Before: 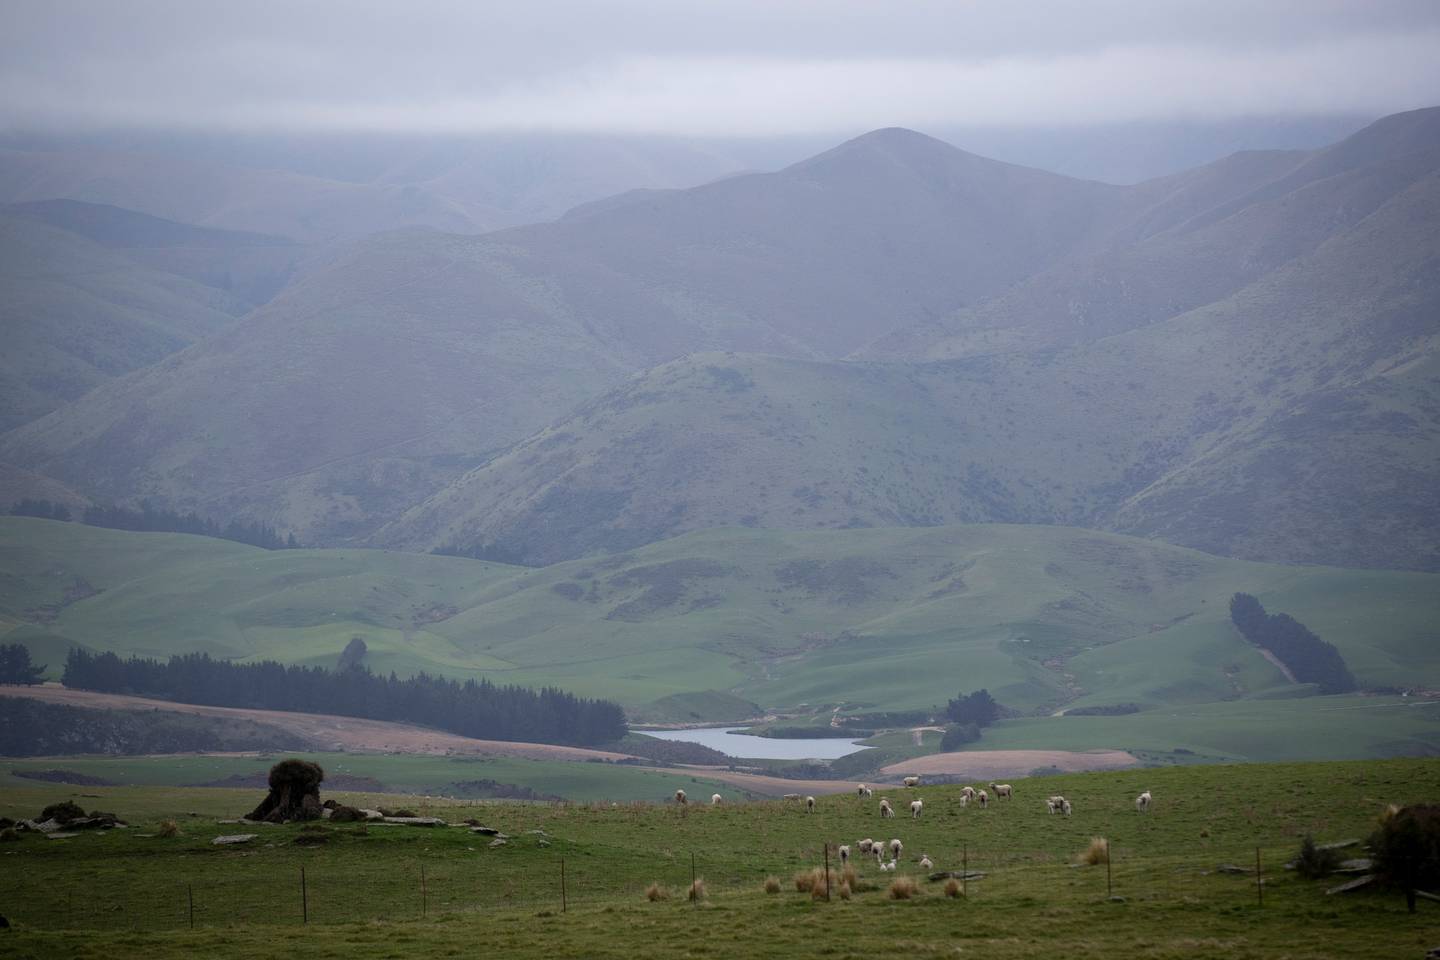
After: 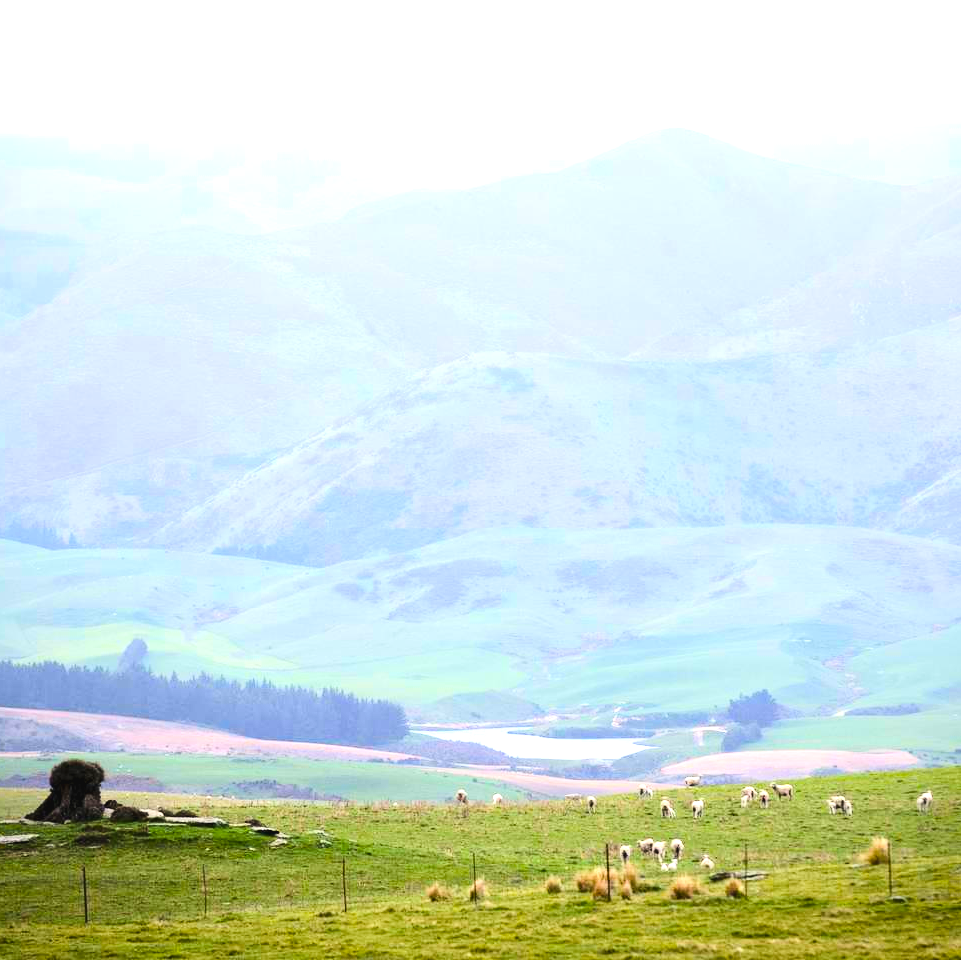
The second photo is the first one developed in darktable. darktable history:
exposure: black level correction 0.001, exposure 0.5 EV, compensate highlight preservation false
crop and rotate: left 15.268%, right 17.974%
color balance rgb: highlights gain › chroma 0.175%, highlights gain › hue 331.29°, global offset › luminance 0.283%, global offset › hue 169.21°, perceptual saturation grading › global saturation 30.722%, perceptual brilliance grading › global brilliance 18.421%, global vibrance 20%
tone equalizer: -7 EV 0.144 EV, -6 EV 0.623 EV, -5 EV 1.16 EV, -4 EV 1.37 EV, -3 EV 1.12 EV, -2 EV 0.6 EV, -1 EV 0.159 EV, edges refinement/feathering 500, mask exposure compensation -1.57 EV, preserve details no
color zones: curves: ch1 [(0, 0.469) (0.01, 0.469) (0.12, 0.446) (0.248, 0.469) (0.5, 0.5) (0.748, 0.5) (0.99, 0.469) (1, 0.469)]
